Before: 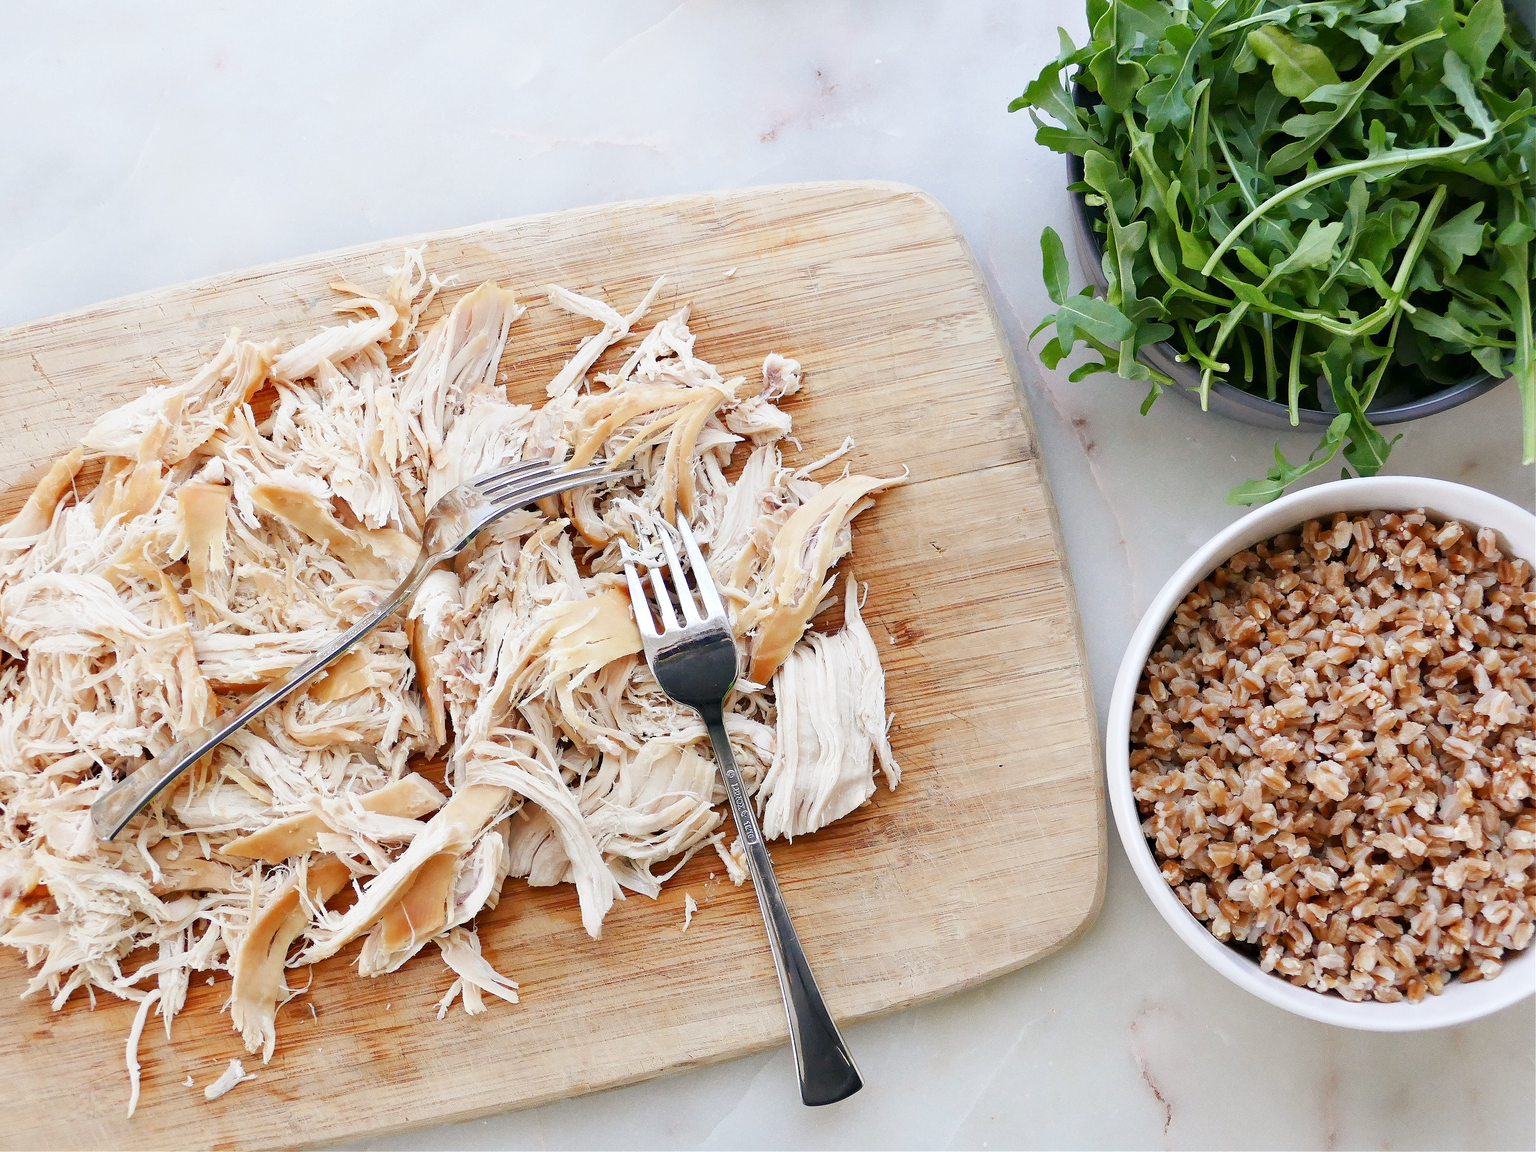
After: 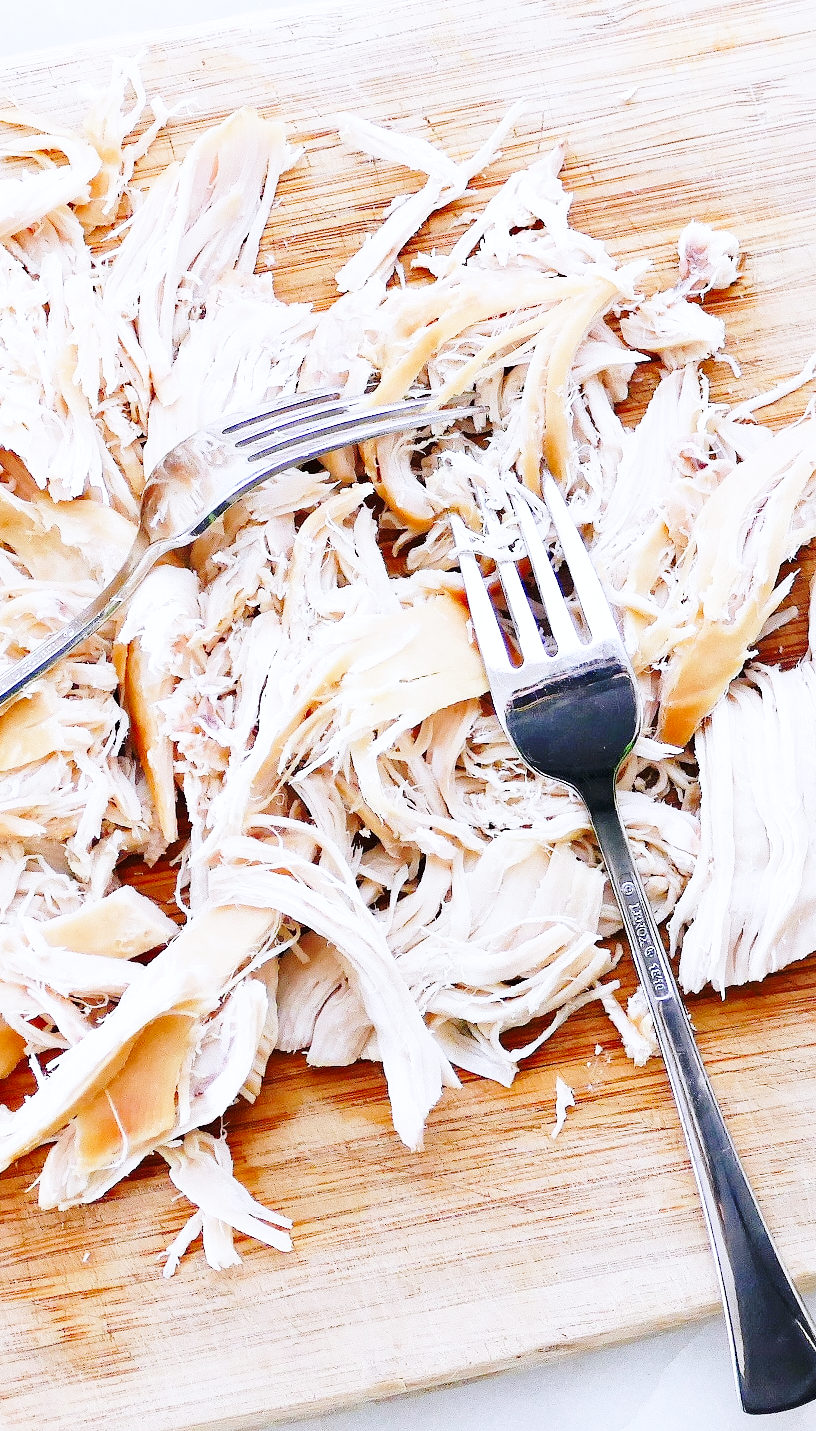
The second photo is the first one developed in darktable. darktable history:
crop and rotate: left 21.77%, top 18.528%, right 44.676%, bottom 2.997%
white balance: red 0.967, blue 1.119, emerald 0.756
base curve: curves: ch0 [(0, 0) (0.036, 0.037) (0.121, 0.228) (0.46, 0.76) (0.859, 0.983) (1, 1)], preserve colors none
